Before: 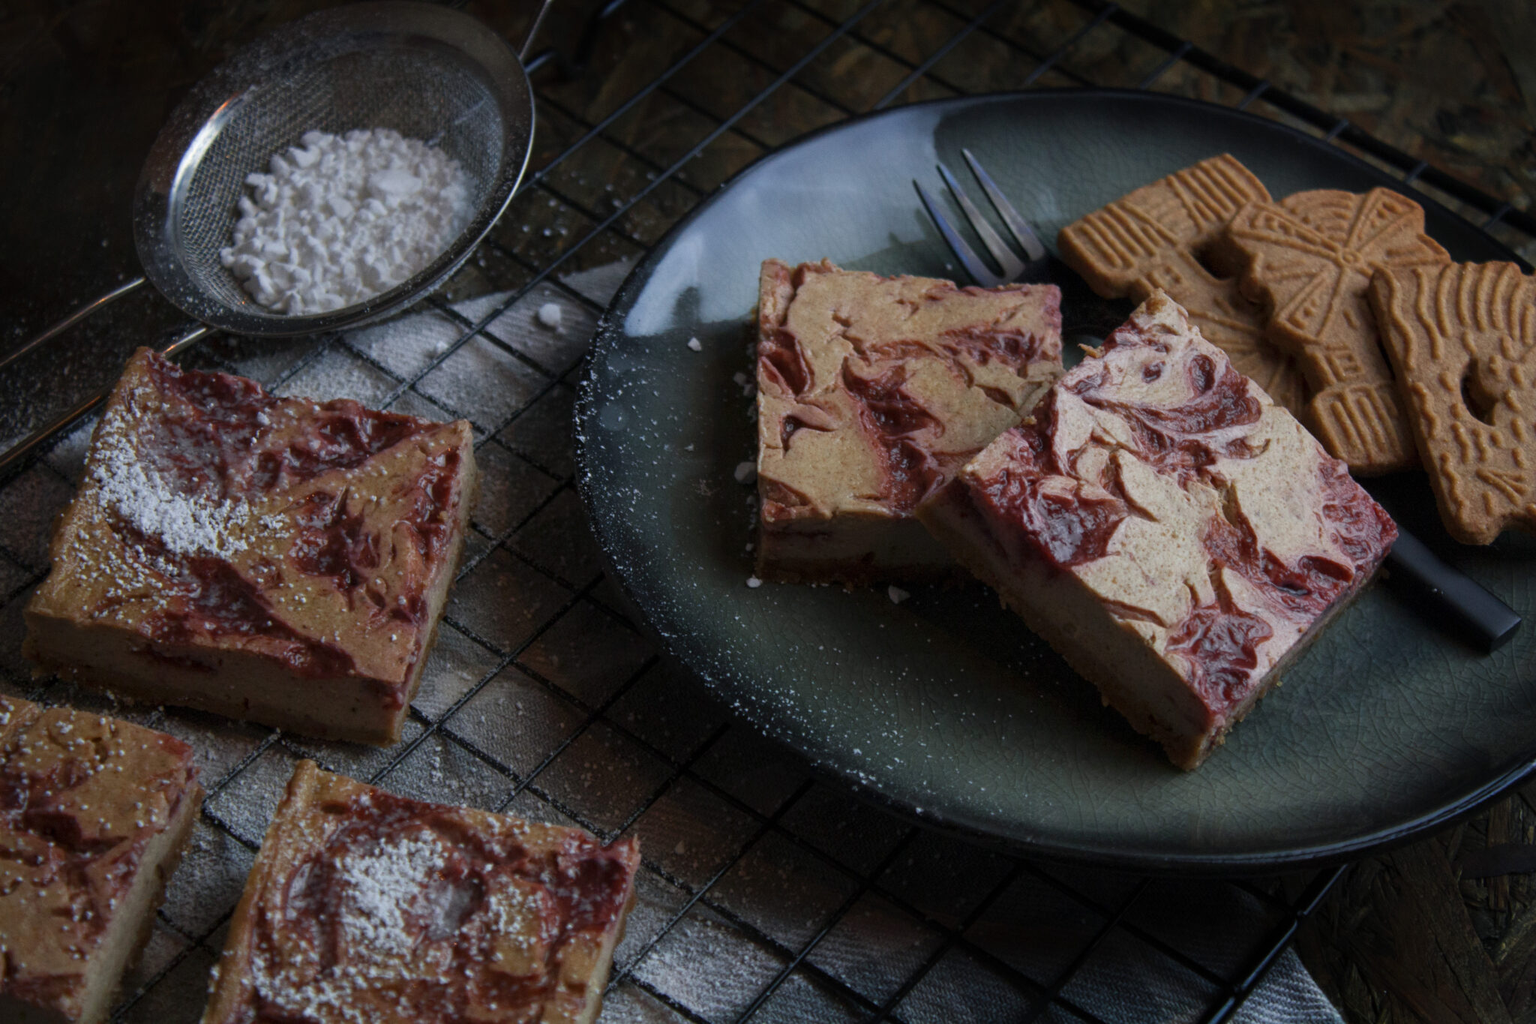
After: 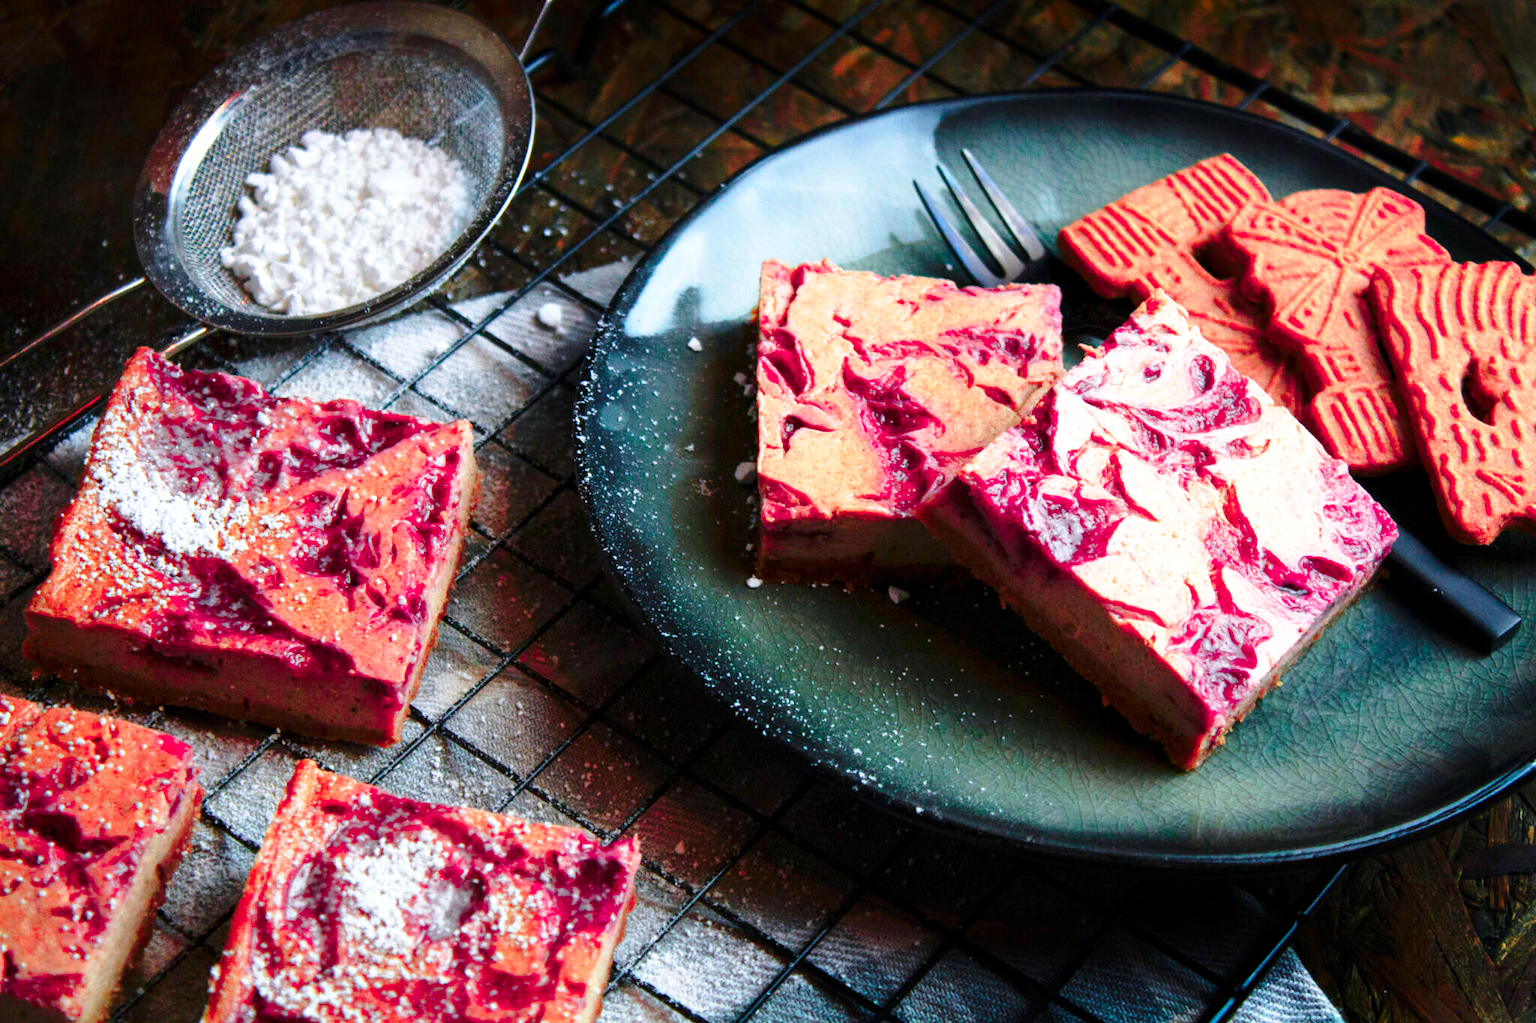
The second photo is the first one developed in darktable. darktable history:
base curve: curves: ch0 [(0, 0) (0.028, 0.03) (0.121, 0.232) (0.46, 0.748) (0.859, 0.968) (1, 1)], preserve colors none
color zones: curves: ch1 [(0.24, 0.634) (0.75, 0.5)]; ch2 [(0.253, 0.437) (0.745, 0.491)], mix 102.12%
exposure: exposure 1.223 EV, compensate highlight preservation false
